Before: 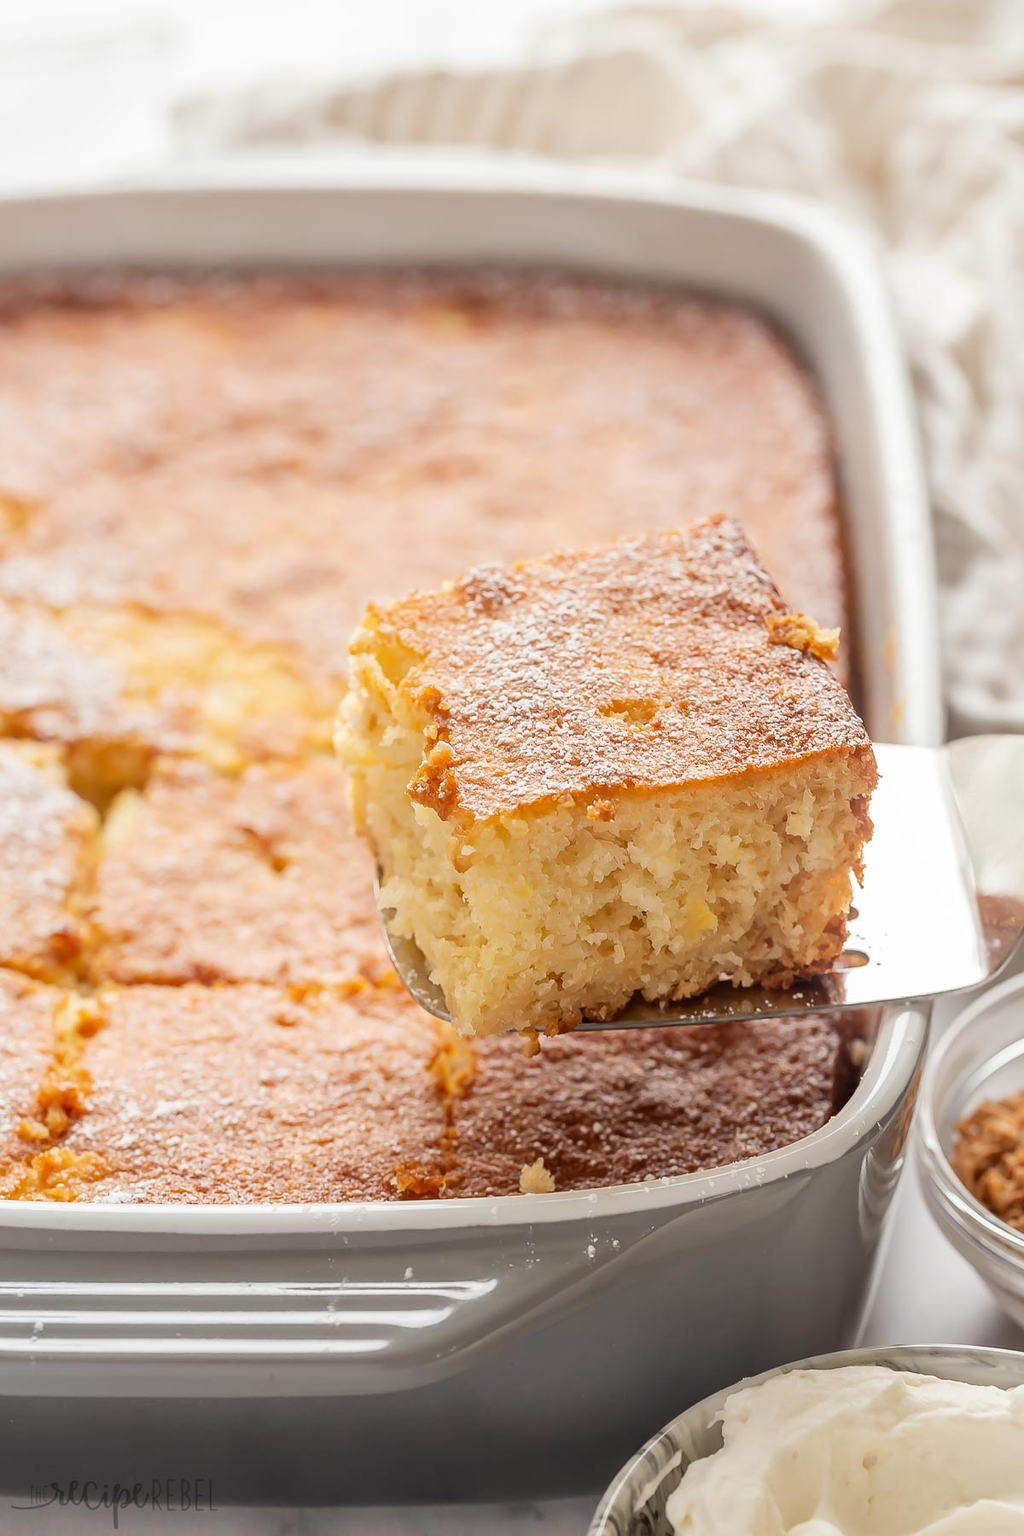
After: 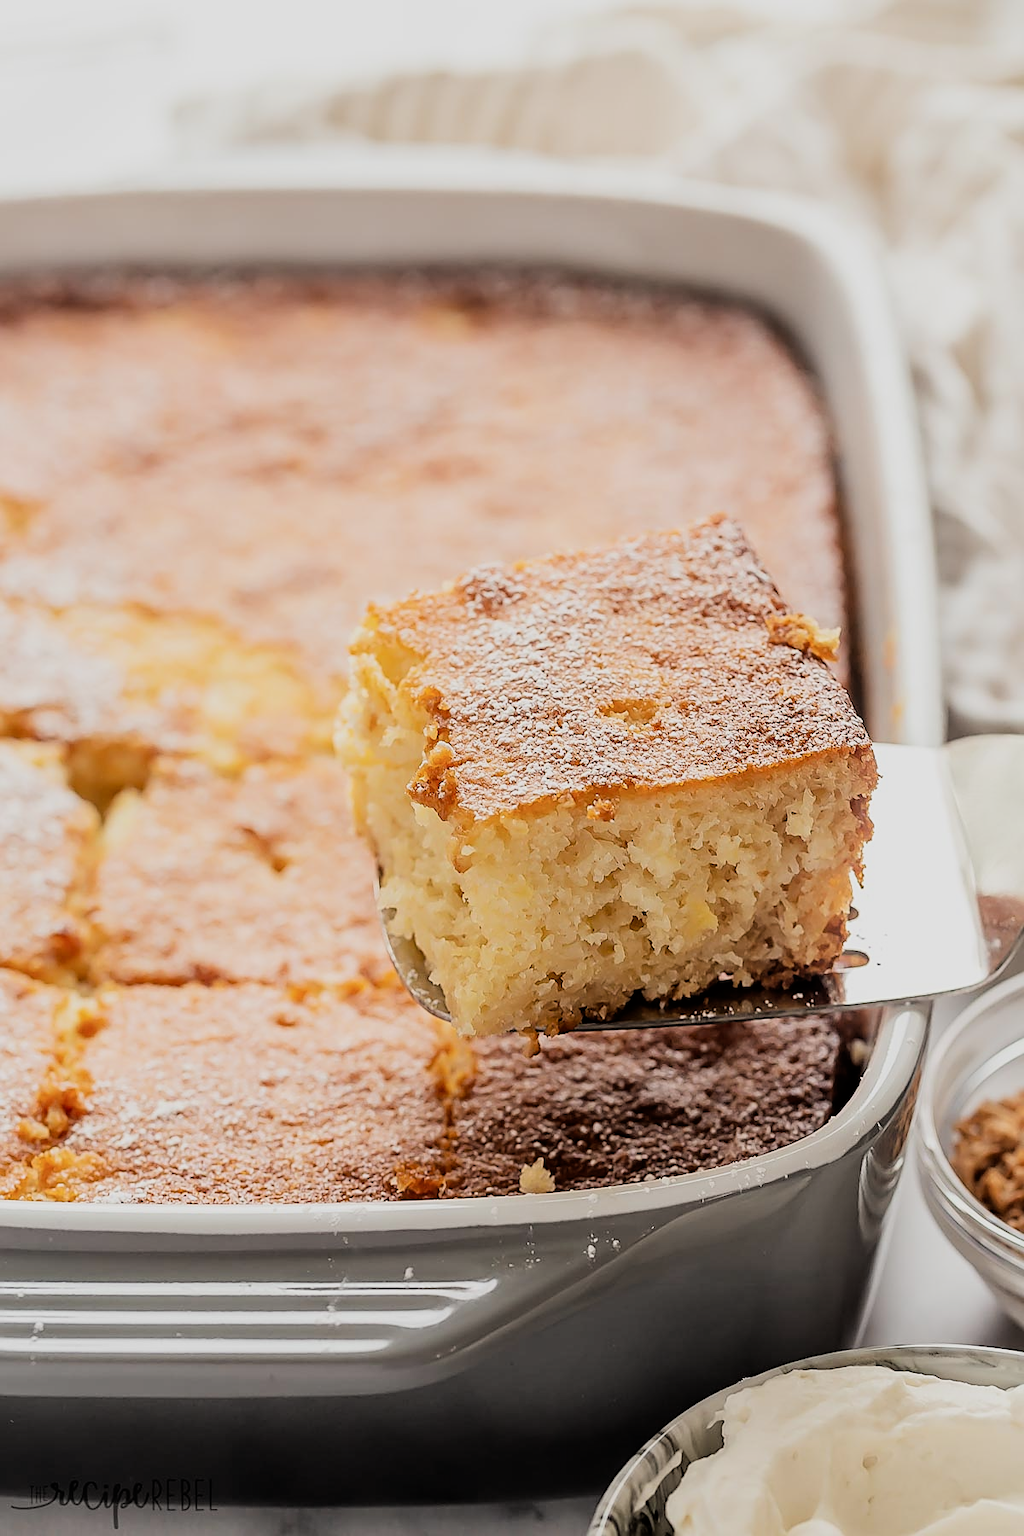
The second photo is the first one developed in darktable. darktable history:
filmic rgb: black relative exposure -5.09 EV, white relative exposure 3.98 EV, threshold 5.96 EV, hardness 2.89, contrast 1.484, enable highlight reconstruction true
exposure: exposure -0.302 EV, compensate highlight preservation false
sharpen: on, module defaults
